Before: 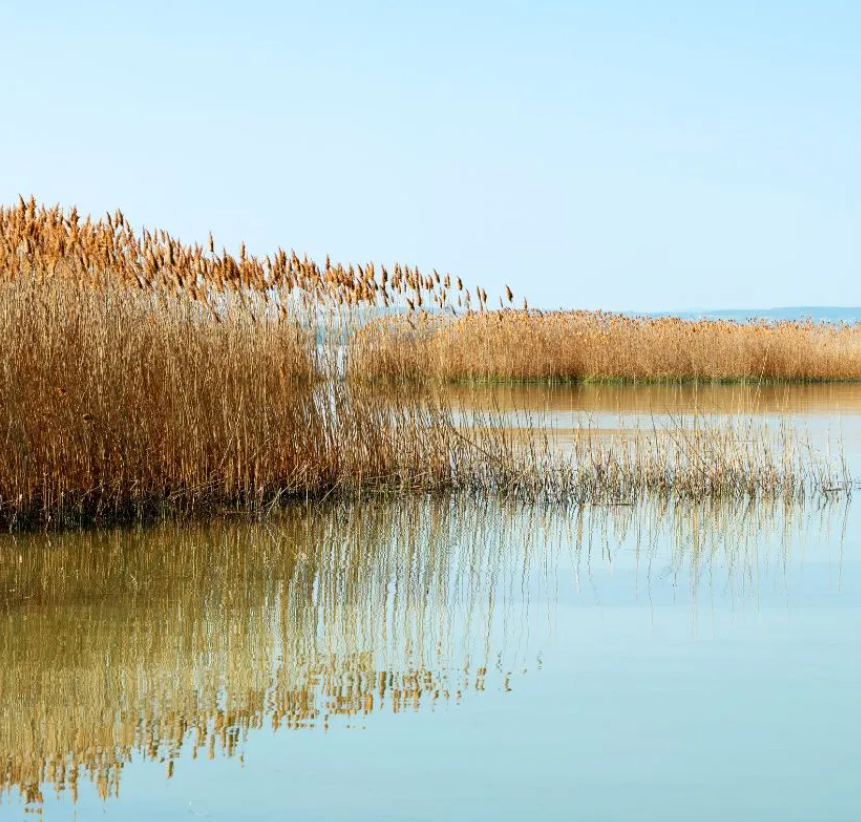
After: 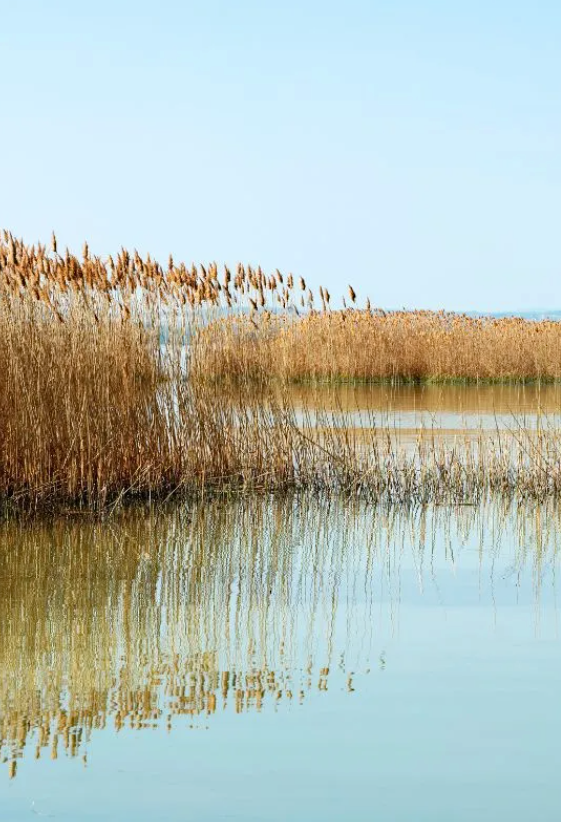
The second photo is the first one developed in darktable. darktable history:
crop and rotate: left 18.256%, right 16.499%
haze removal: compatibility mode true, adaptive false
contrast brightness saturation: saturation -0.059
